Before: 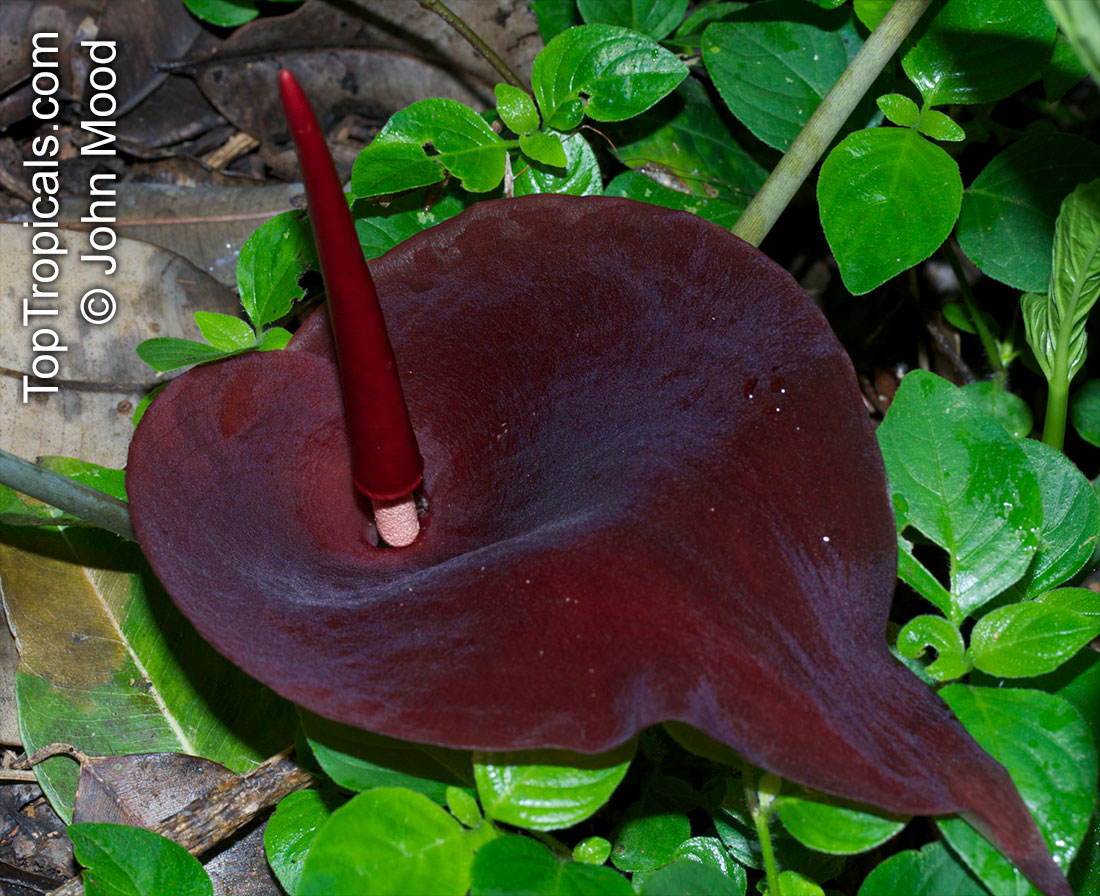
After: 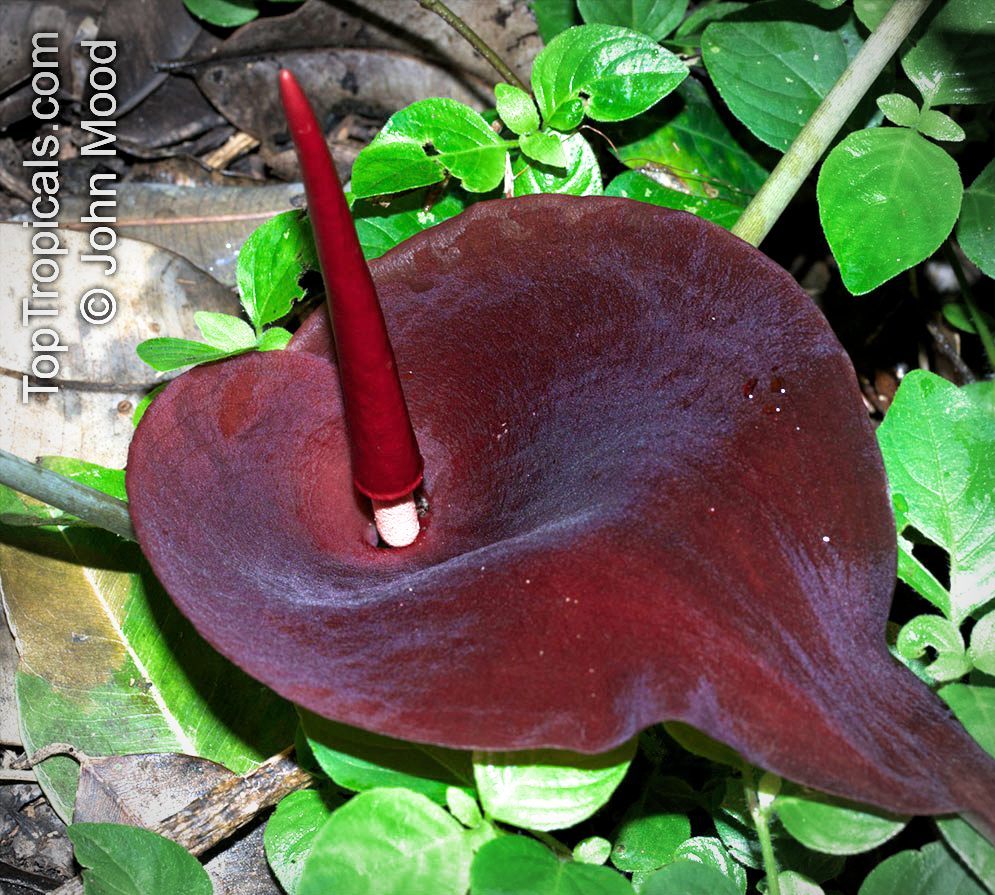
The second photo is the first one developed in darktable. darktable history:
crop: right 9.509%, bottom 0.031%
filmic rgb: black relative exposure -12.8 EV, white relative exposure 2.8 EV, threshold 3 EV, target black luminance 0%, hardness 8.54, latitude 70.41%, contrast 1.133, shadows ↔ highlights balance -0.395%, color science v4 (2020), enable highlight reconstruction true
vignetting: automatic ratio true
exposure: black level correction 0, exposure 1.388 EV, compensate exposure bias true, compensate highlight preservation false
